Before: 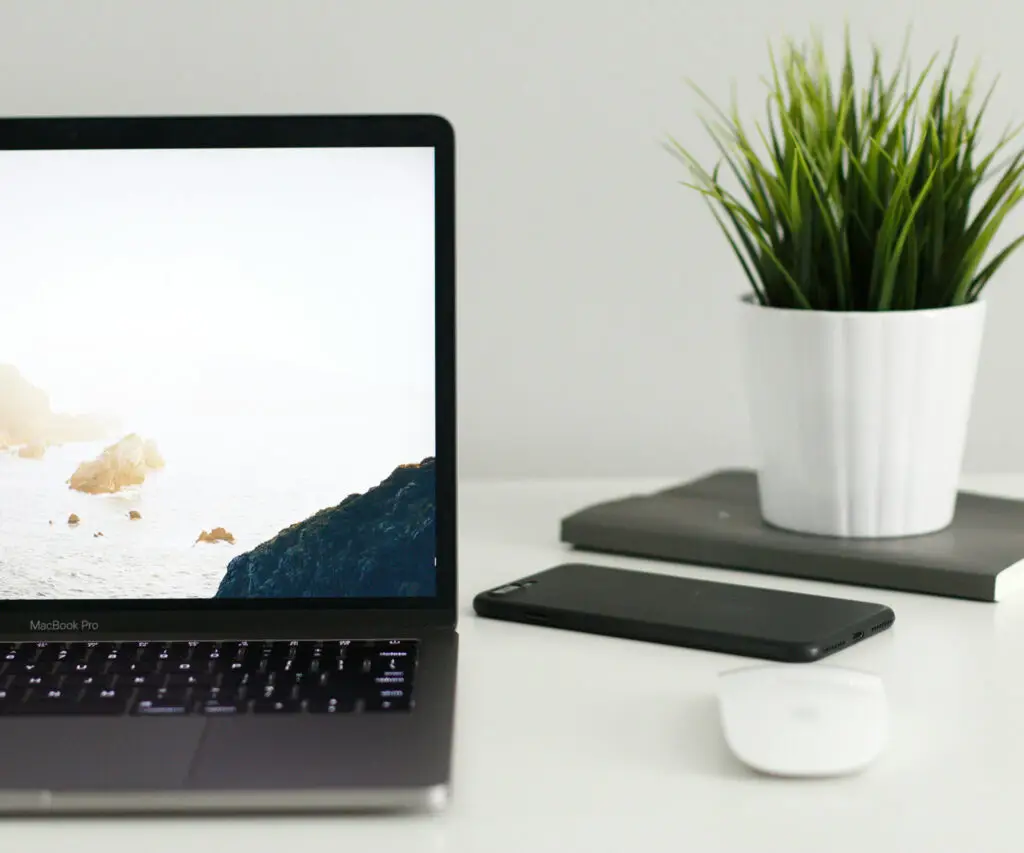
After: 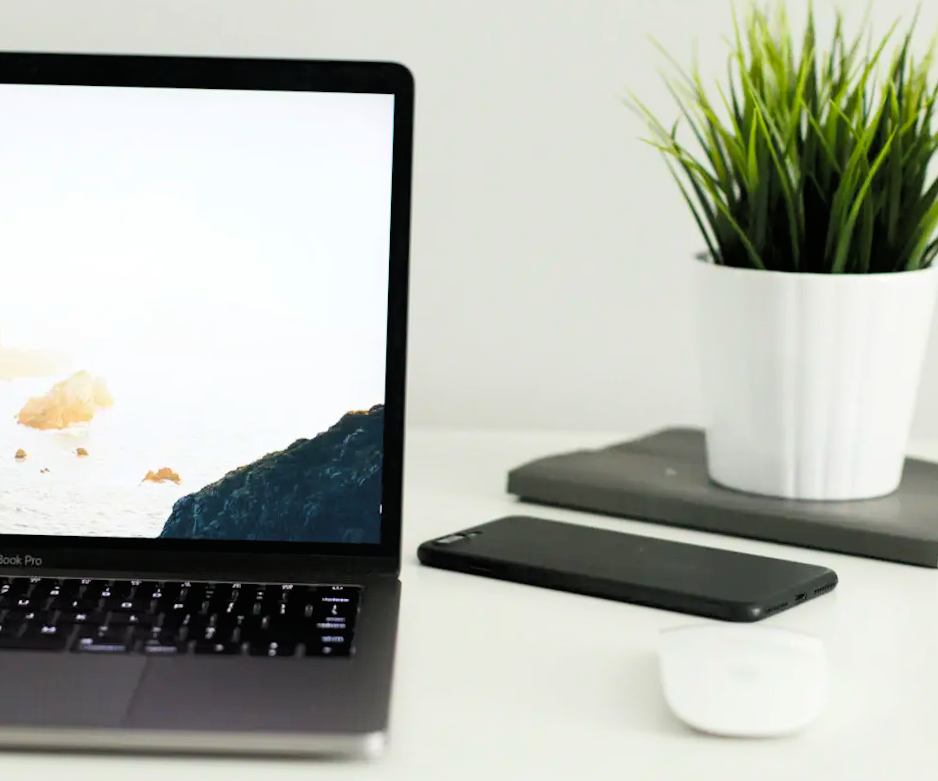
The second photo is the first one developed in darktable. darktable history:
contrast brightness saturation: brightness 0.09, saturation 0.19
tone curve: curves: ch0 [(0, 0) (0.118, 0.034) (0.182, 0.124) (0.265, 0.214) (0.504, 0.508) (0.783, 0.825) (1, 1)], color space Lab, linked channels, preserve colors none
crop and rotate: angle -1.96°, left 3.097%, top 4.154%, right 1.586%, bottom 0.529%
color balance rgb: on, module defaults
